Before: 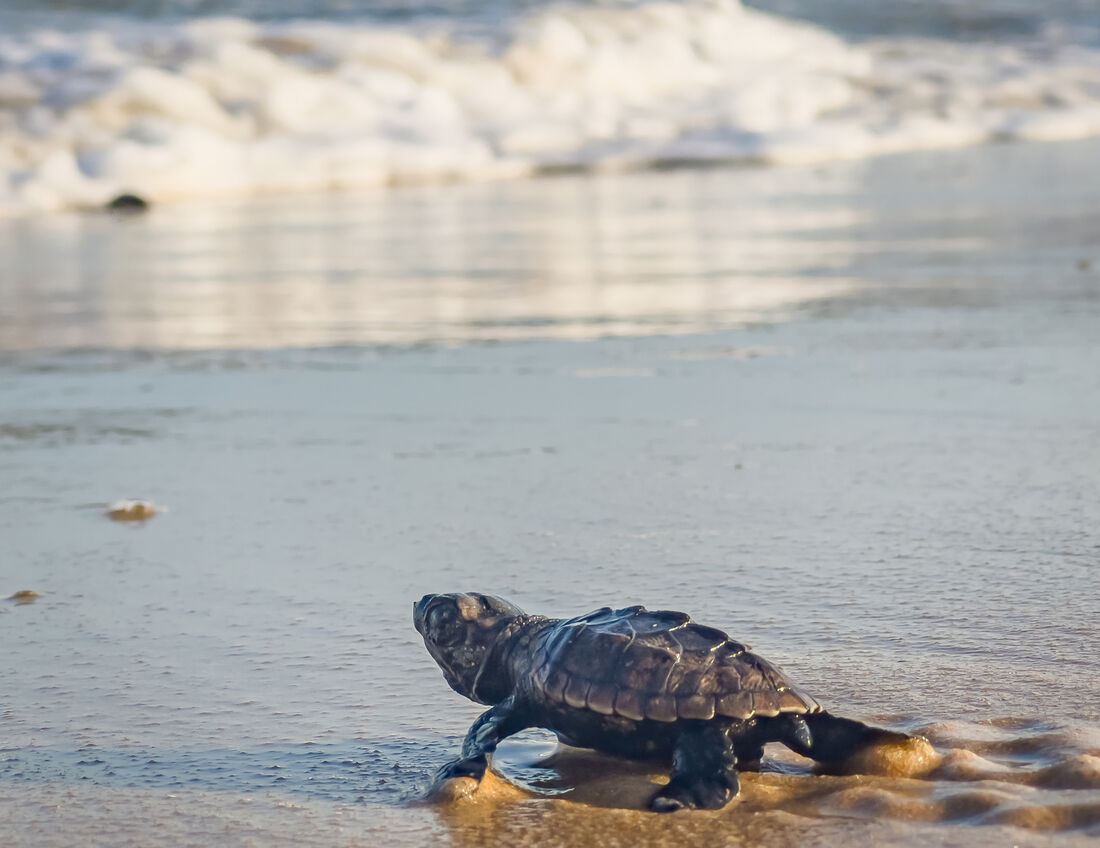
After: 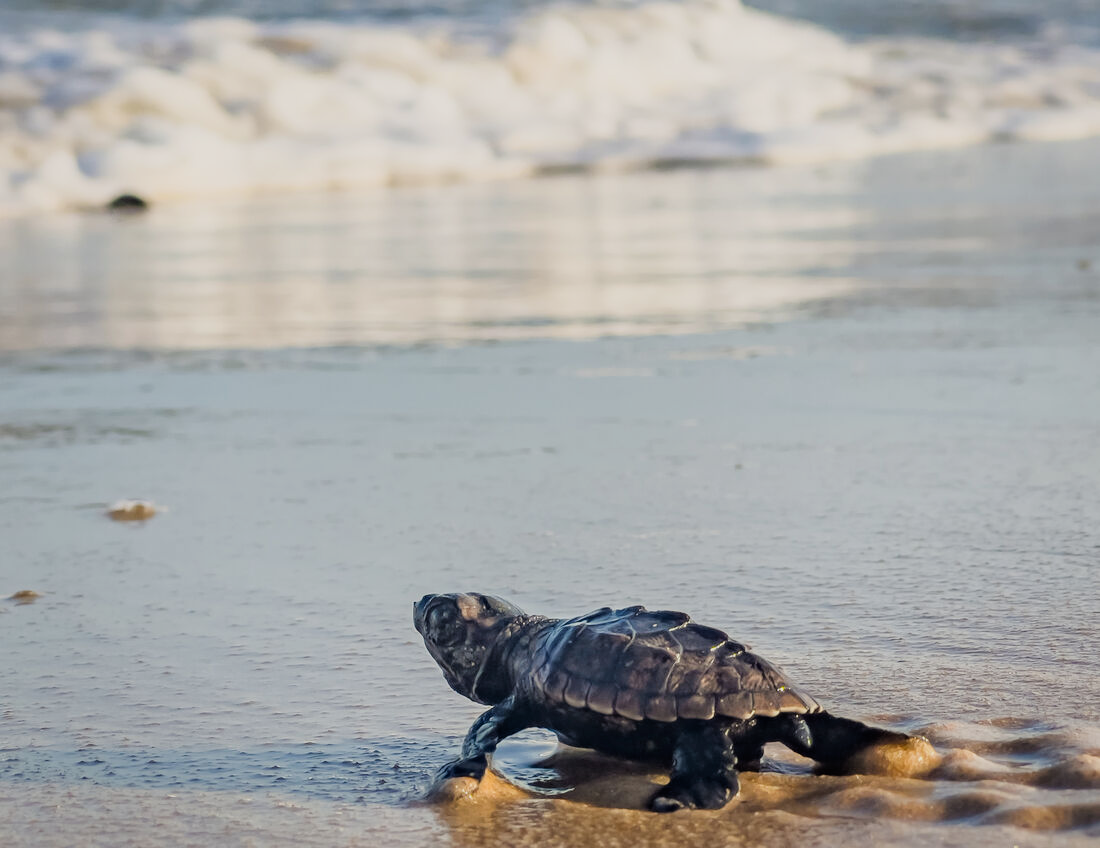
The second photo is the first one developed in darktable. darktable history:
filmic rgb: black relative exposure -7.96 EV, white relative exposure 4.06 EV, hardness 4.13, latitude 49.62%, contrast 1.1
